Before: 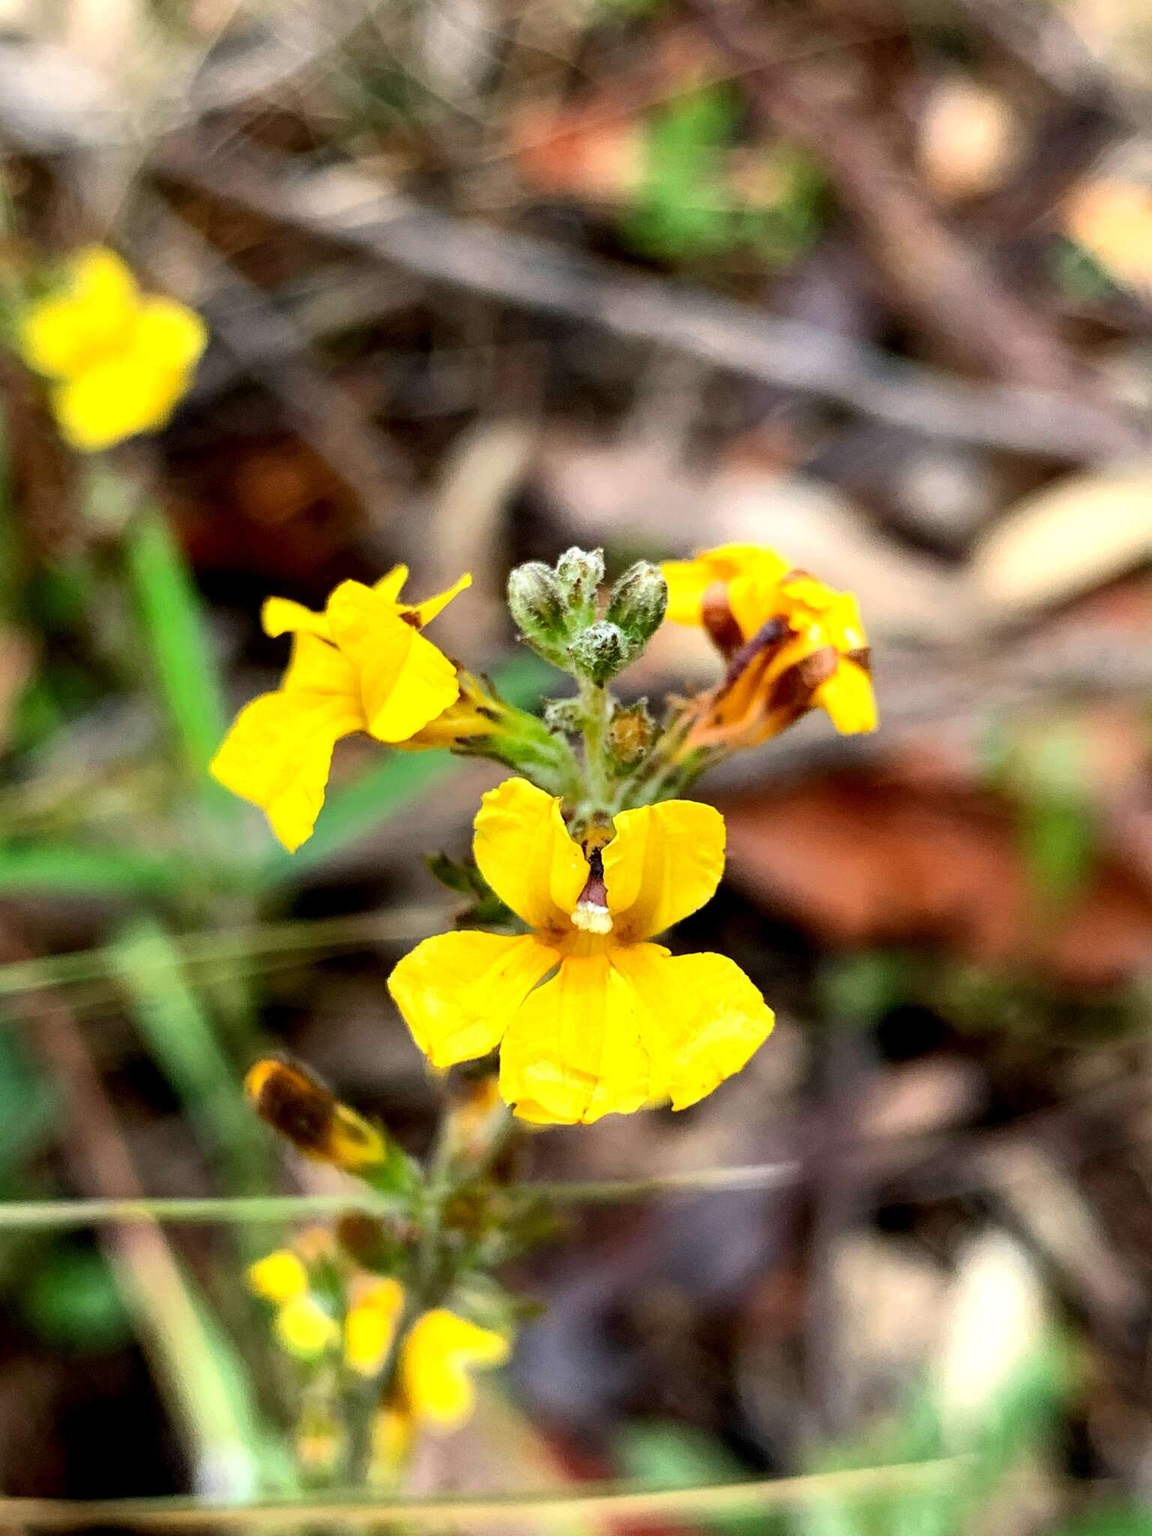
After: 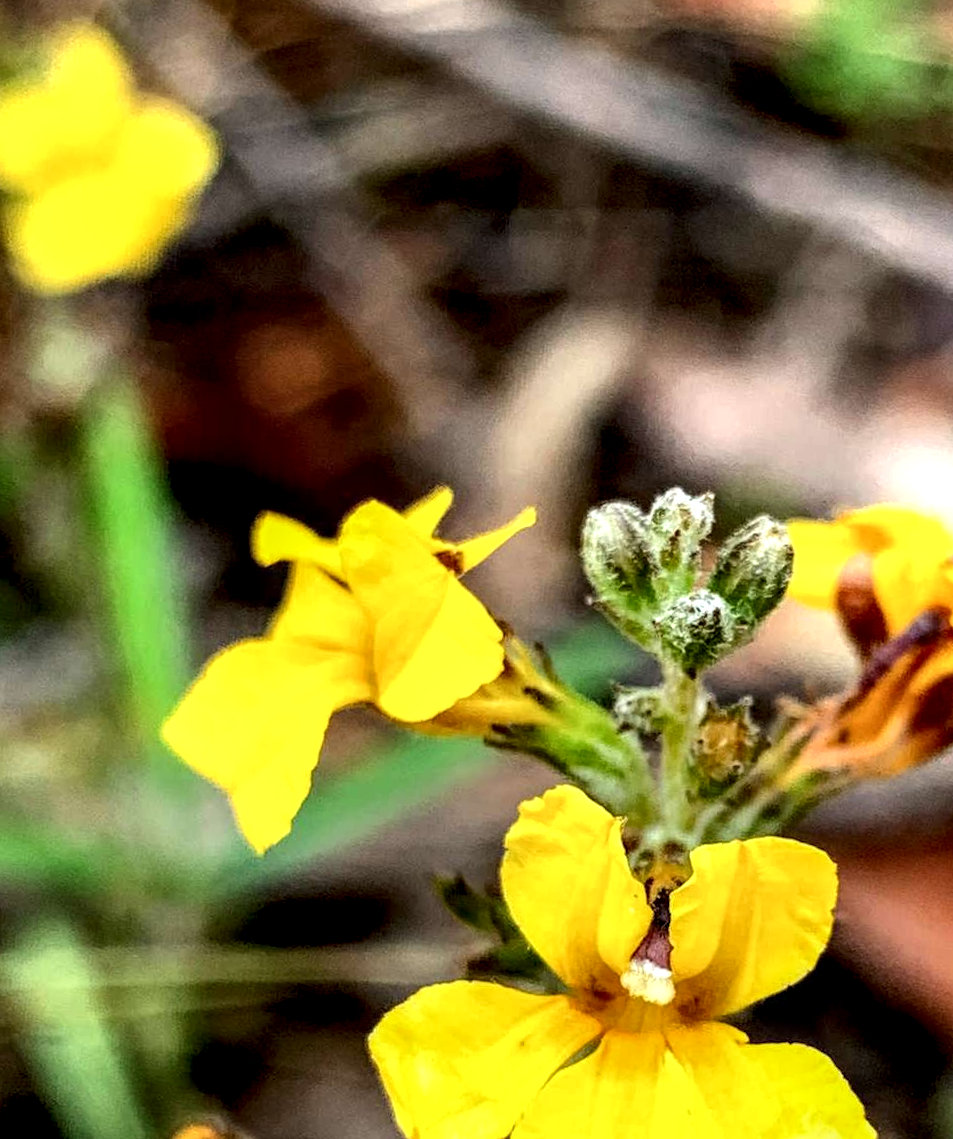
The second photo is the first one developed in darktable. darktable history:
local contrast: highlights 60%, shadows 63%, detail 160%
crop and rotate: angle -5.95°, left 2.229%, top 6.808%, right 27.444%, bottom 30.143%
